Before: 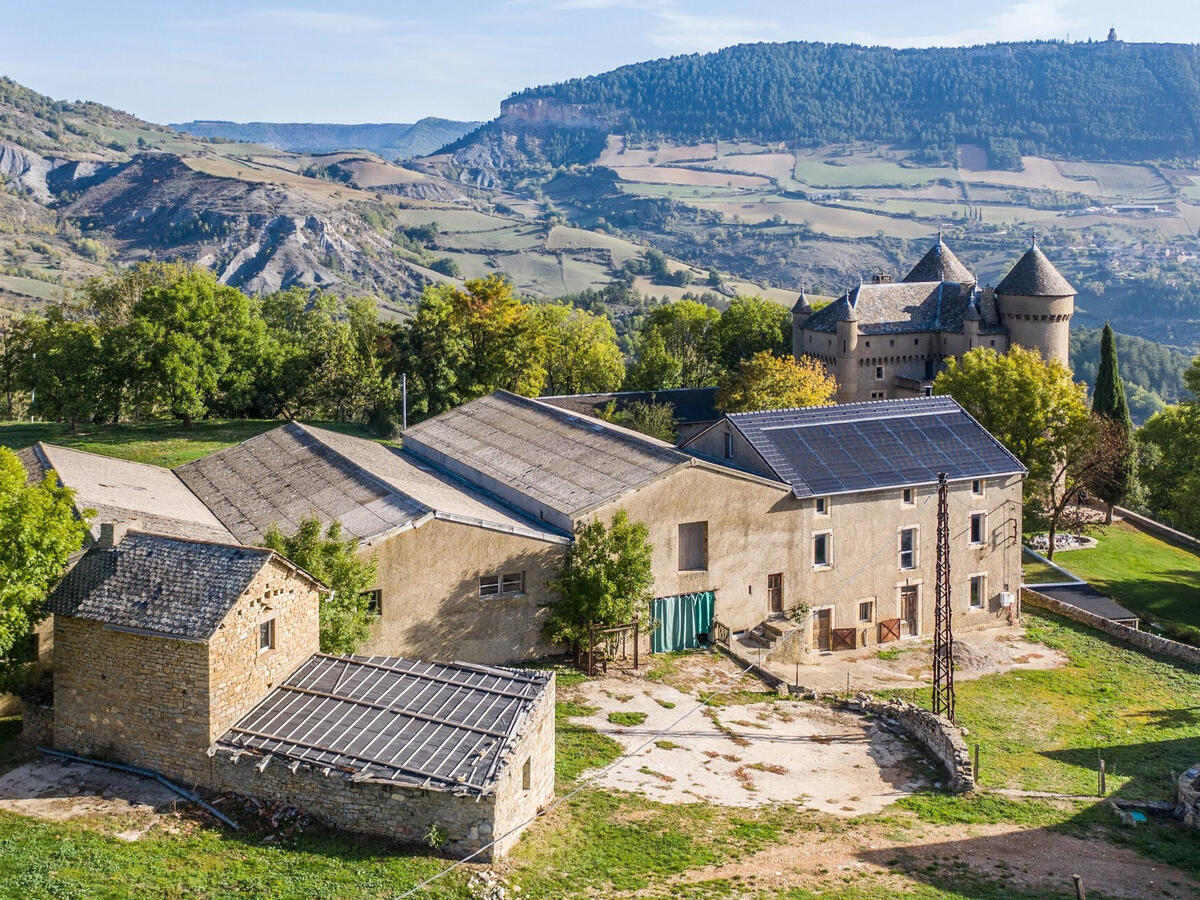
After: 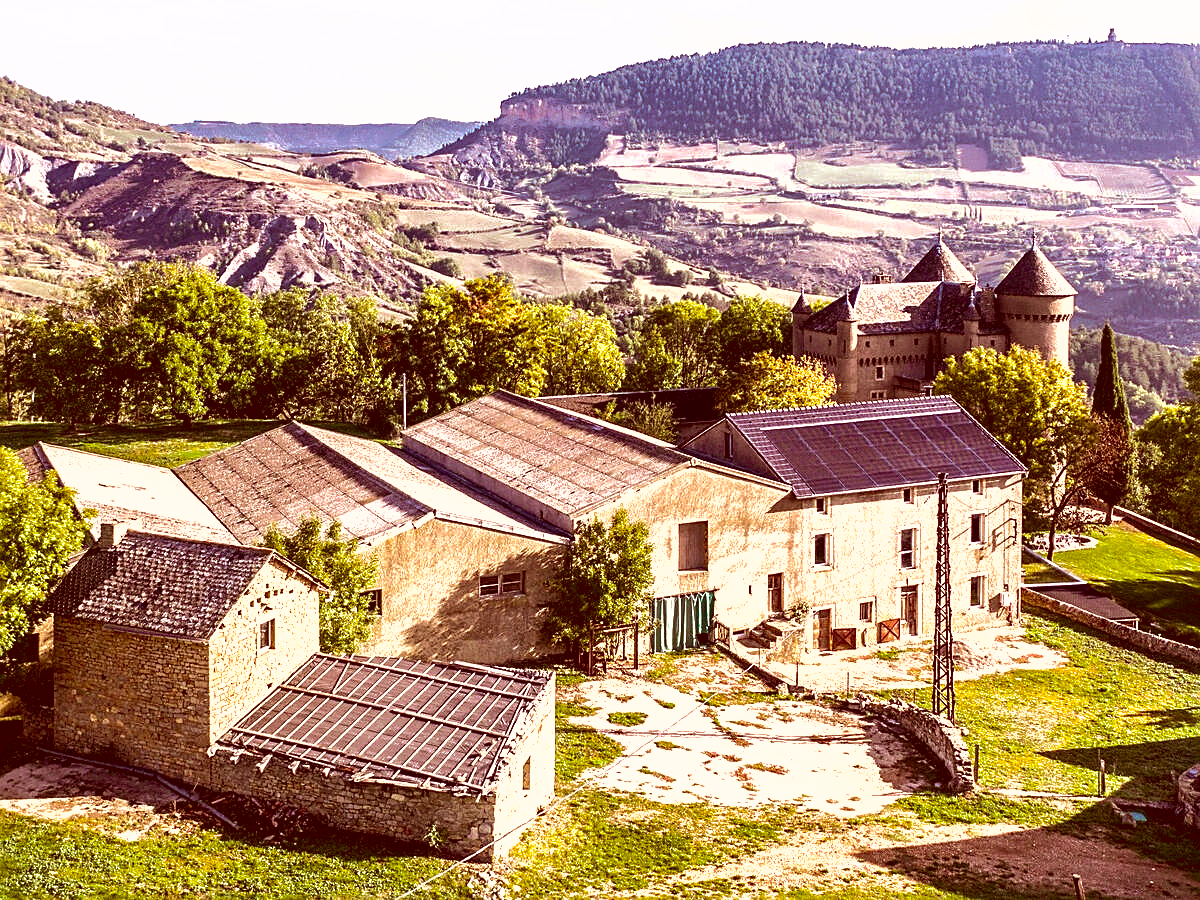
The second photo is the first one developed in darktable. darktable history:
exposure: black level correction 0.005, exposure 0.417 EV, compensate exposure bias true, compensate highlight preservation false
shadows and highlights: on, module defaults
color balance rgb: shadows lift › chroma 1.627%, shadows lift › hue 260.97°, global offset › chroma 0.054%, global offset › hue 253.32°, perceptual saturation grading › global saturation 29.376%, perceptual brilliance grading › highlights 17.298%, perceptual brilliance grading › mid-tones 32.372%, perceptual brilliance grading › shadows -31.552%
color correction: highlights a* 9.46, highlights b* 8.64, shadows a* 39.72, shadows b* 39.44, saturation 0.779
velvia: strength 26.65%
contrast brightness saturation: contrast 0.069, brightness -0.131, saturation 0.05
color zones: curves: ch0 [(0, 0.5) (0.143, 0.52) (0.286, 0.5) (0.429, 0.5) (0.571, 0.5) (0.714, 0.5) (0.857, 0.5) (1, 0.5)]; ch1 [(0, 0.489) (0.155, 0.45) (0.286, 0.466) (0.429, 0.5) (0.571, 0.5) (0.714, 0.5) (0.857, 0.5) (1, 0.489)]
sharpen: on, module defaults
